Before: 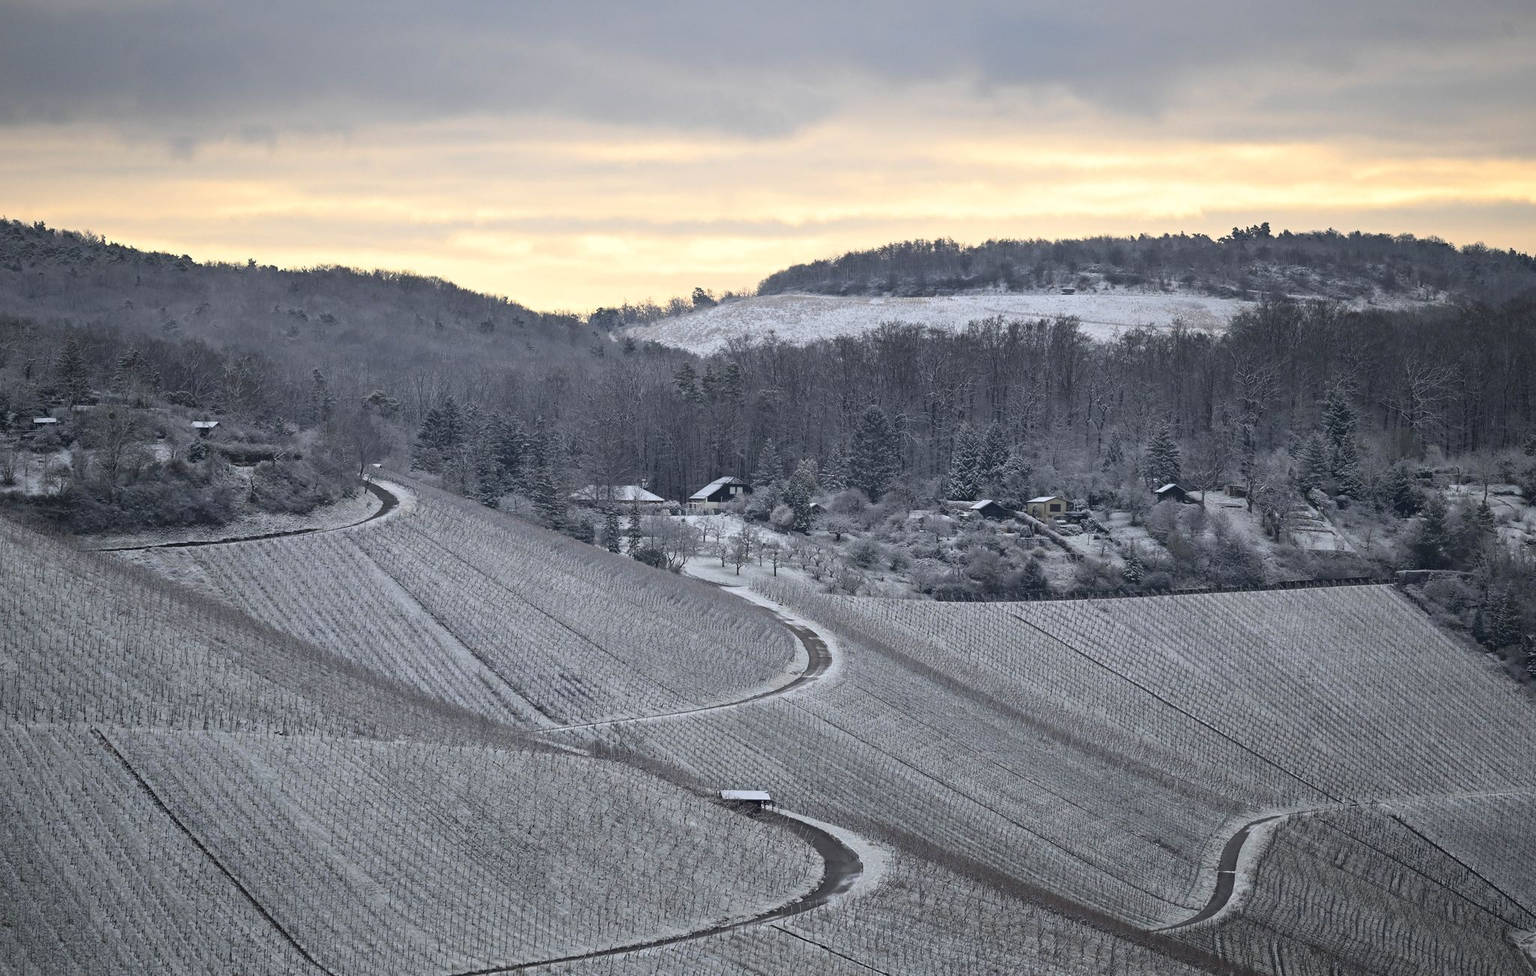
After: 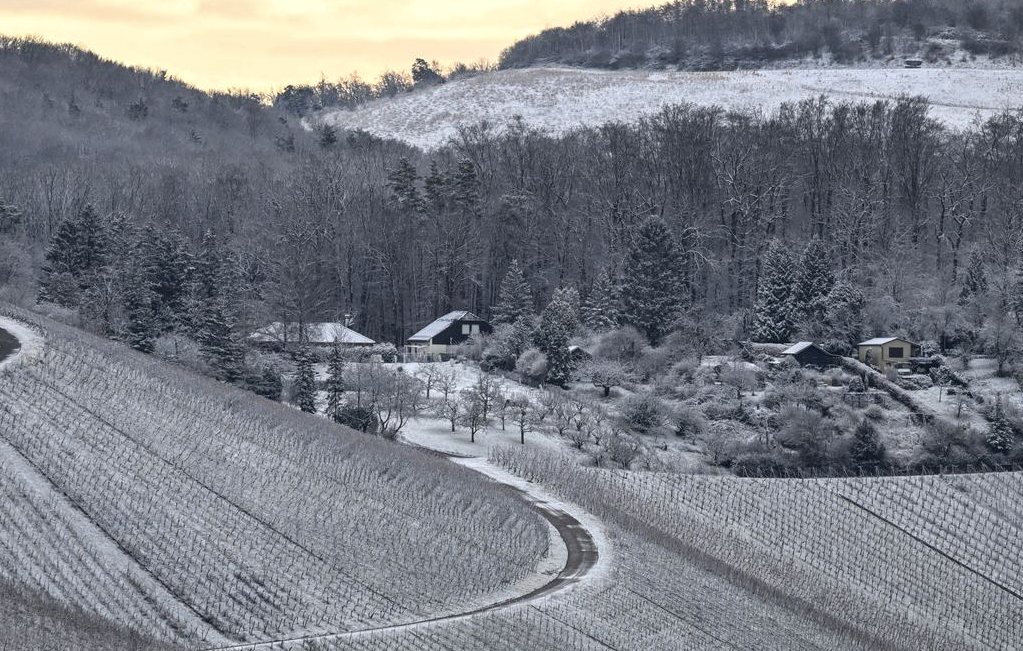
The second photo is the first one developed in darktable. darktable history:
crop: left 25%, top 25%, right 25%, bottom 25%
local contrast: detail 130%
